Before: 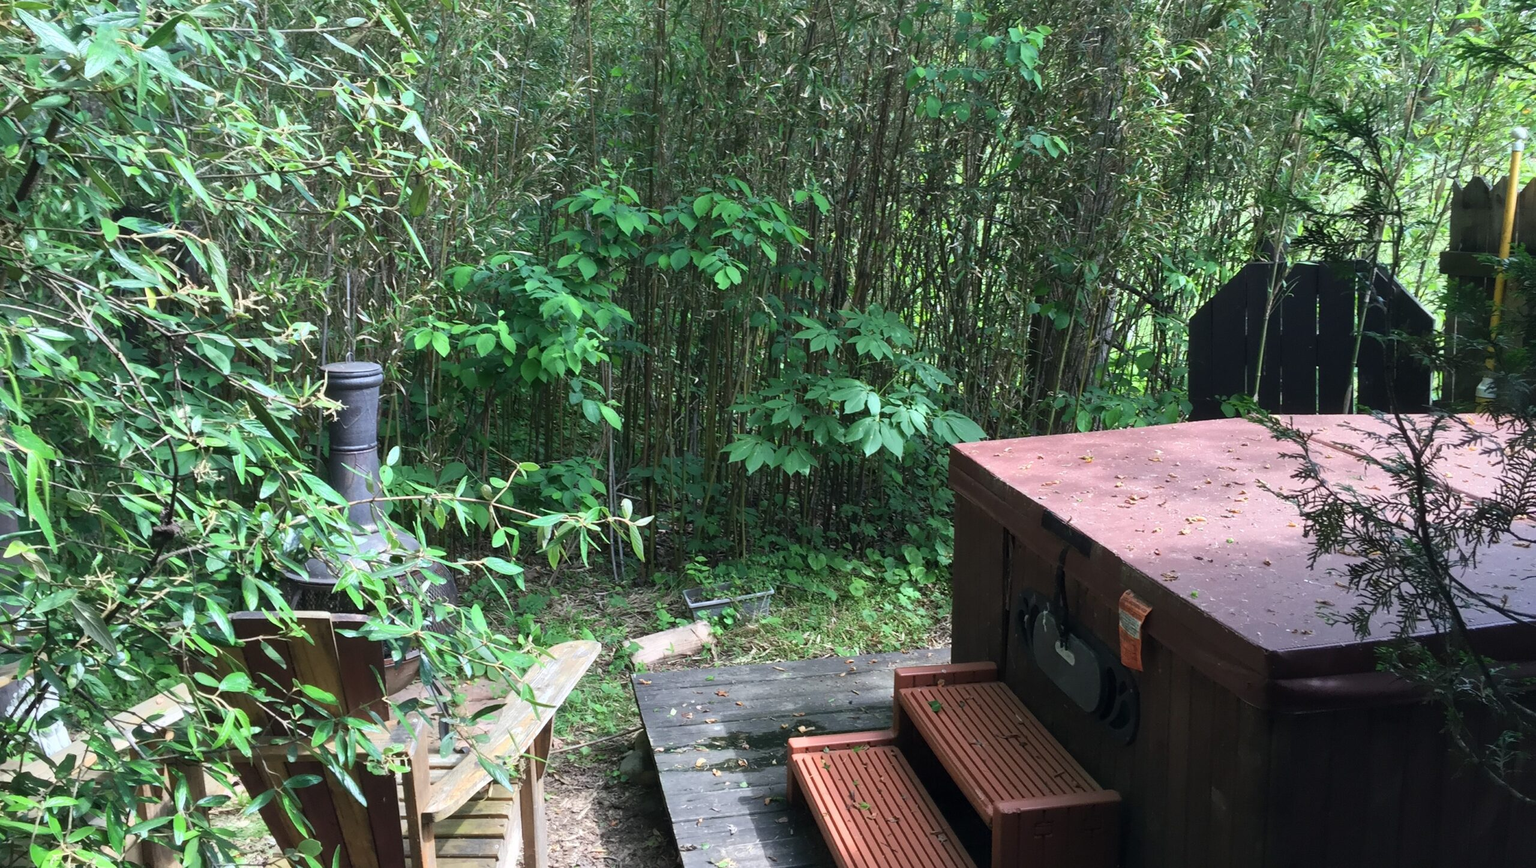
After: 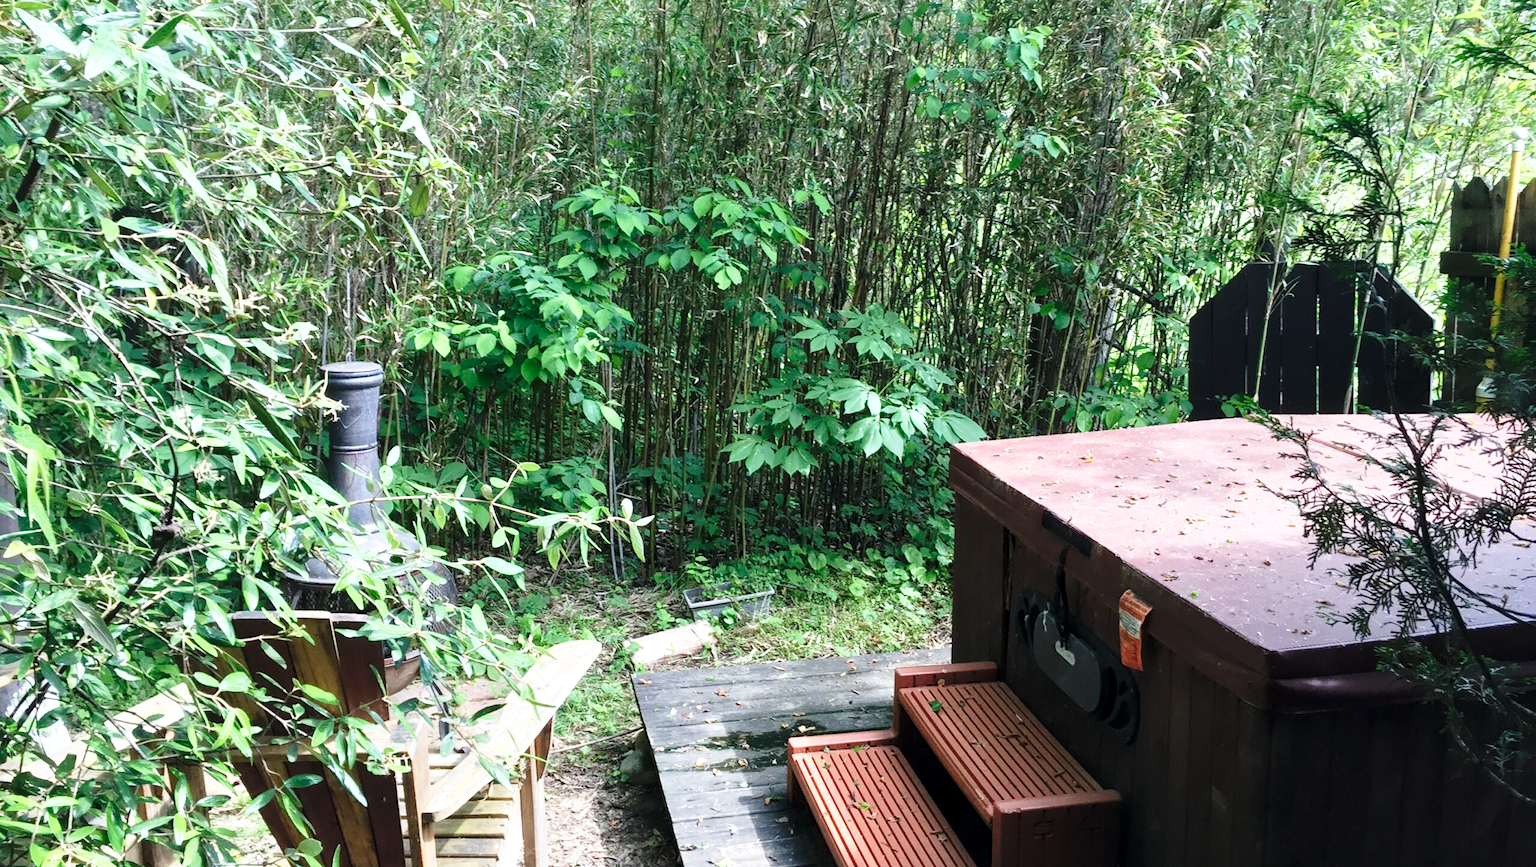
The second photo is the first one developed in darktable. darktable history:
local contrast: highlights 100%, shadows 100%, detail 131%, midtone range 0.2
base curve: curves: ch0 [(0, 0) (0.028, 0.03) (0.121, 0.232) (0.46, 0.748) (0.859, 0.968) (1, 1)], preserve colors none
